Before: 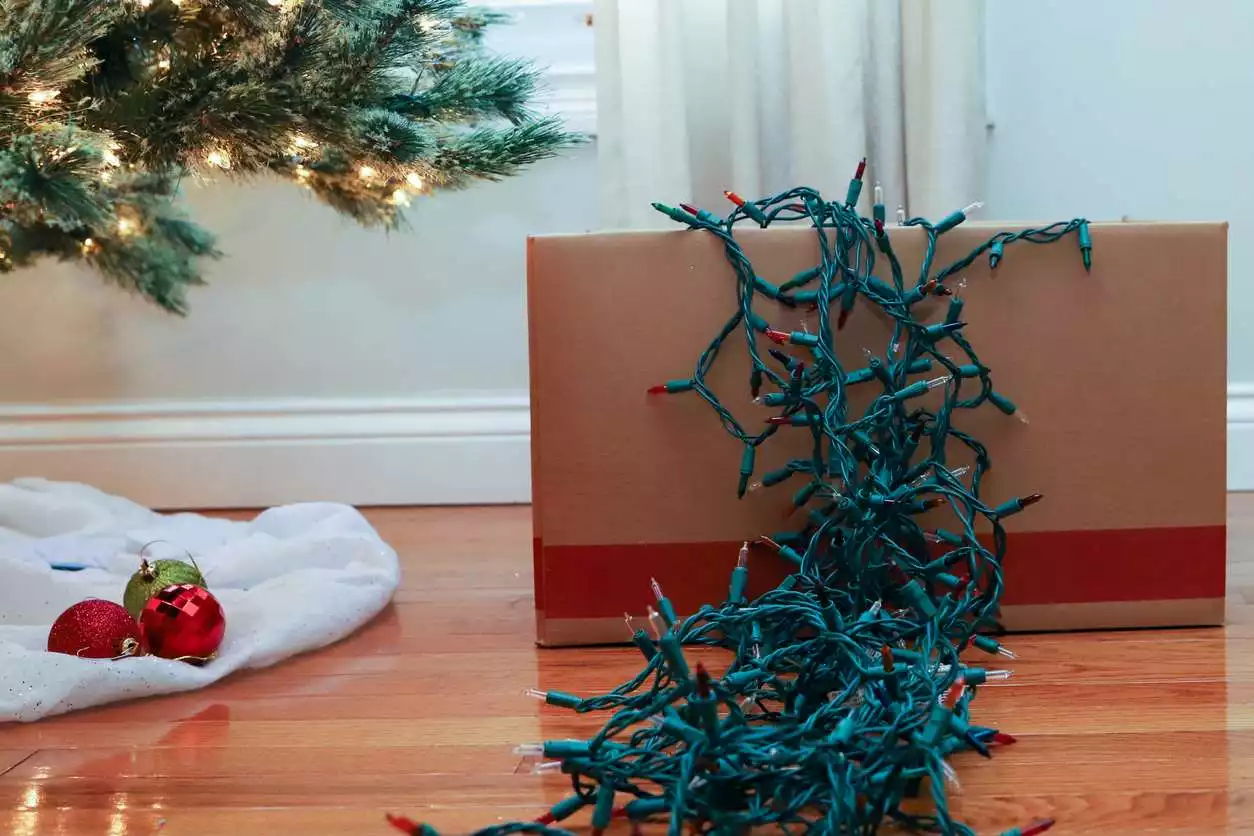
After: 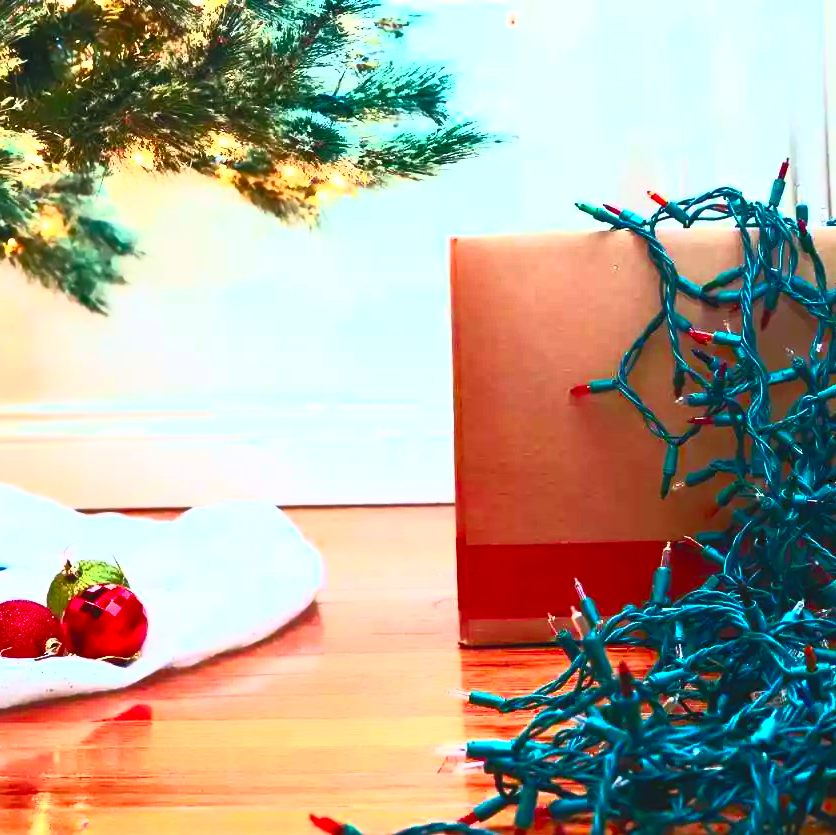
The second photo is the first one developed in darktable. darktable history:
contrast brightness saturation: contrast 0.993, brightness 0.994, saturation 0.988
crop and rotate: left 6.174%, right 27.108%
